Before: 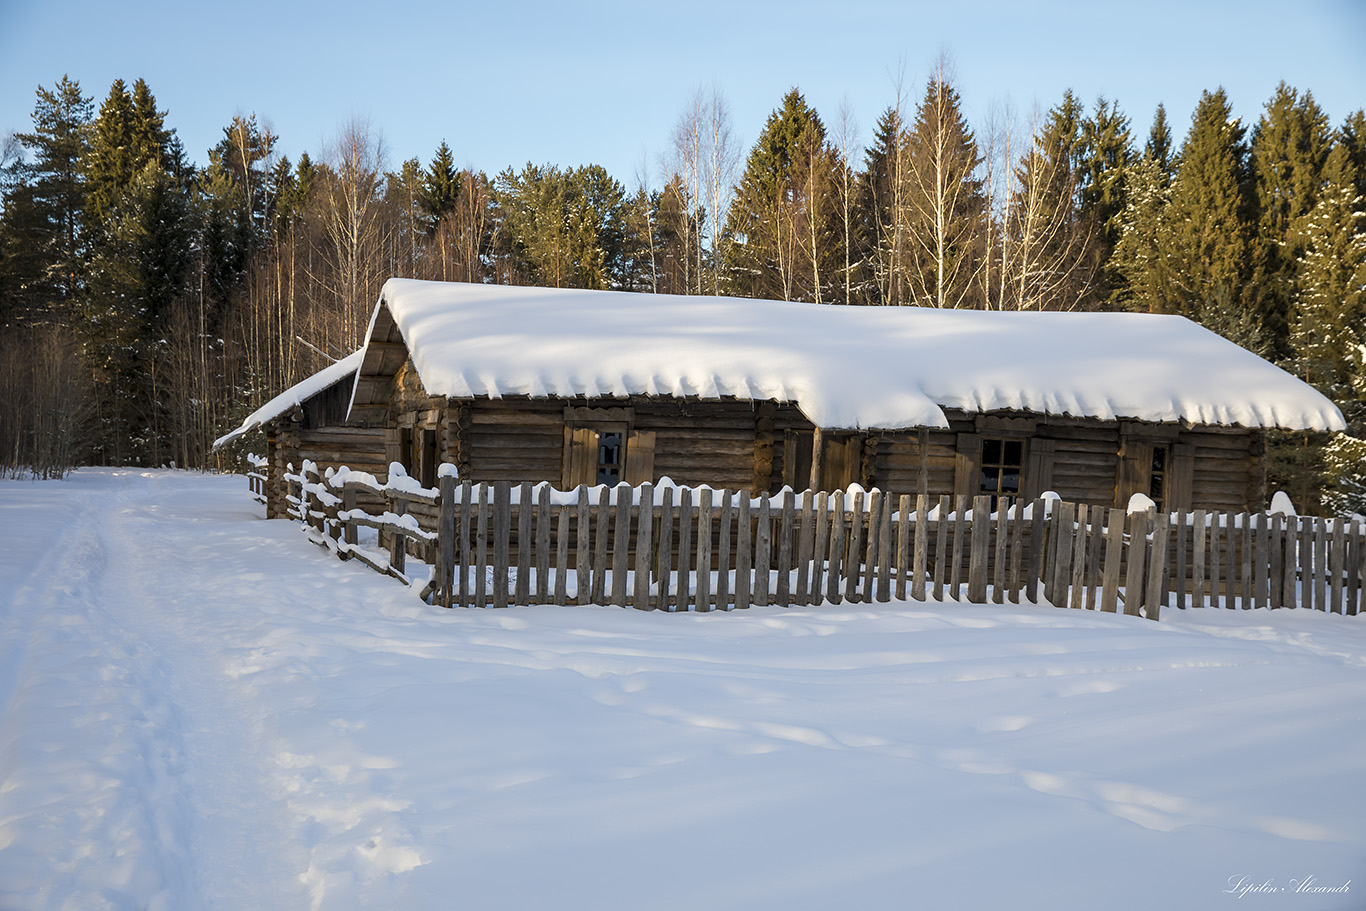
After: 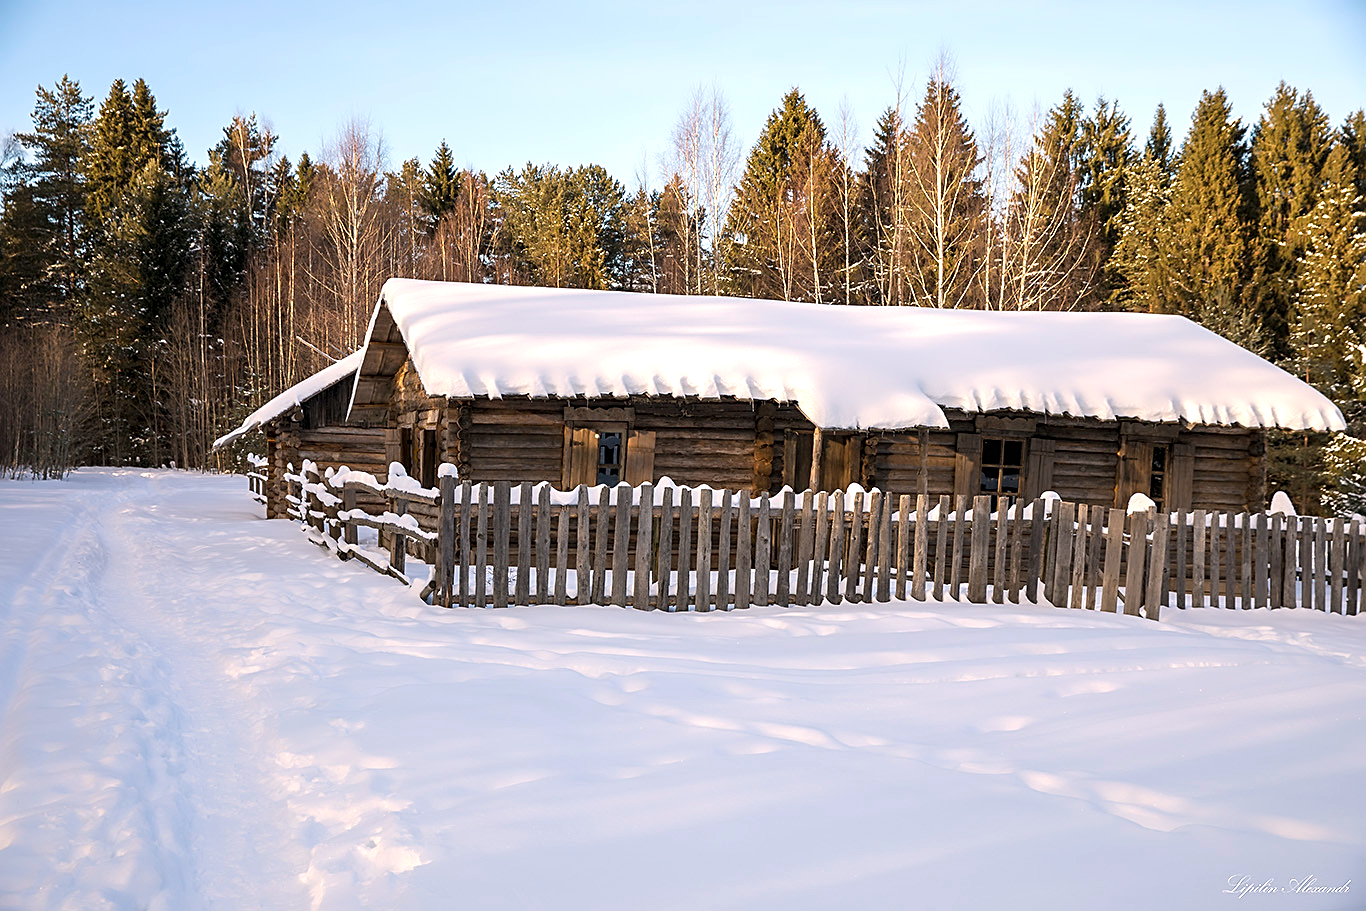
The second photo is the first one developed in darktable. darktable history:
color correction: highlights a* 7.34, highlights b* 4.37
exposure: black level correction 0, exposure 0.5 EV, compensate exposure bias true, compensate highlight preservation false
sharpen: on, module defaults
contrast brightness saturation: contrast 0.01, saturation -0.05
